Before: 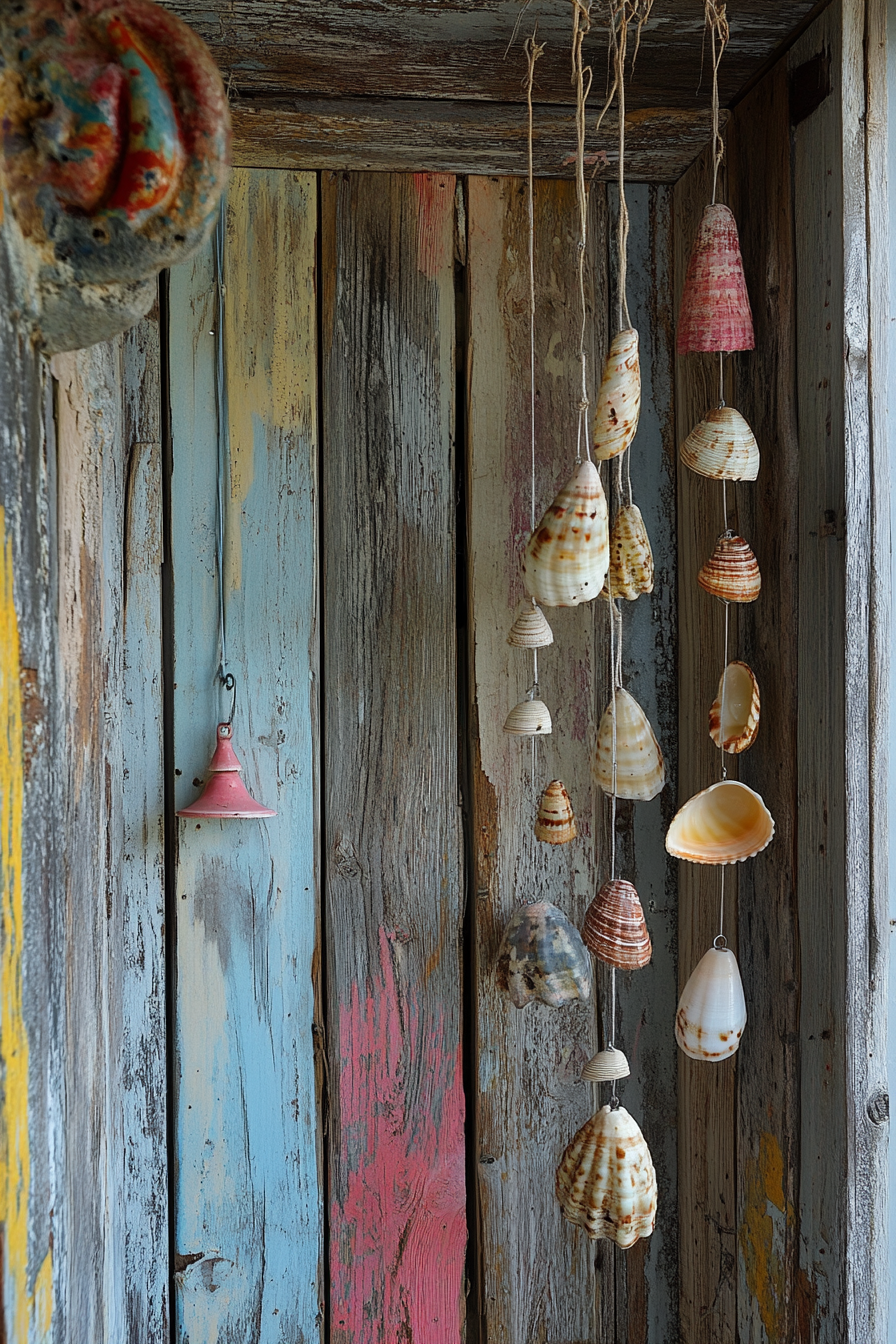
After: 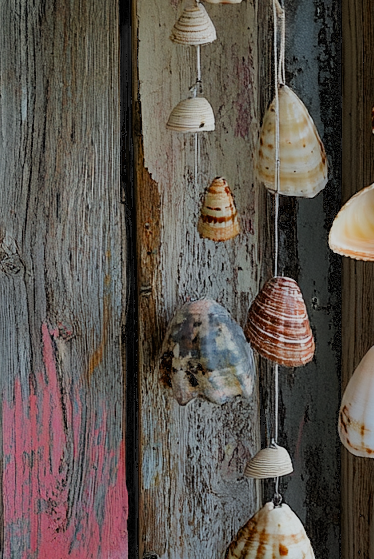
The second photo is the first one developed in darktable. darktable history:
crop: left 37.622%, top 44.918%, right 20.603%, bottom 13.45%
contrast brightness saturation: contrast 0.04, saturation 0.07
filmic rgb: black relative exposure -7.65 EV, white relative exposure 4.56 EV, hardness 3.61, add noise in highlights 0, preserve chrominance max RGB, color science v3 (2019), use custom middle-gray values true, contrast in highlights soft
exposure: black level correction 0.007, exposure 0.09 EV, compensate exposure bias true, compensate highlight preservation false
